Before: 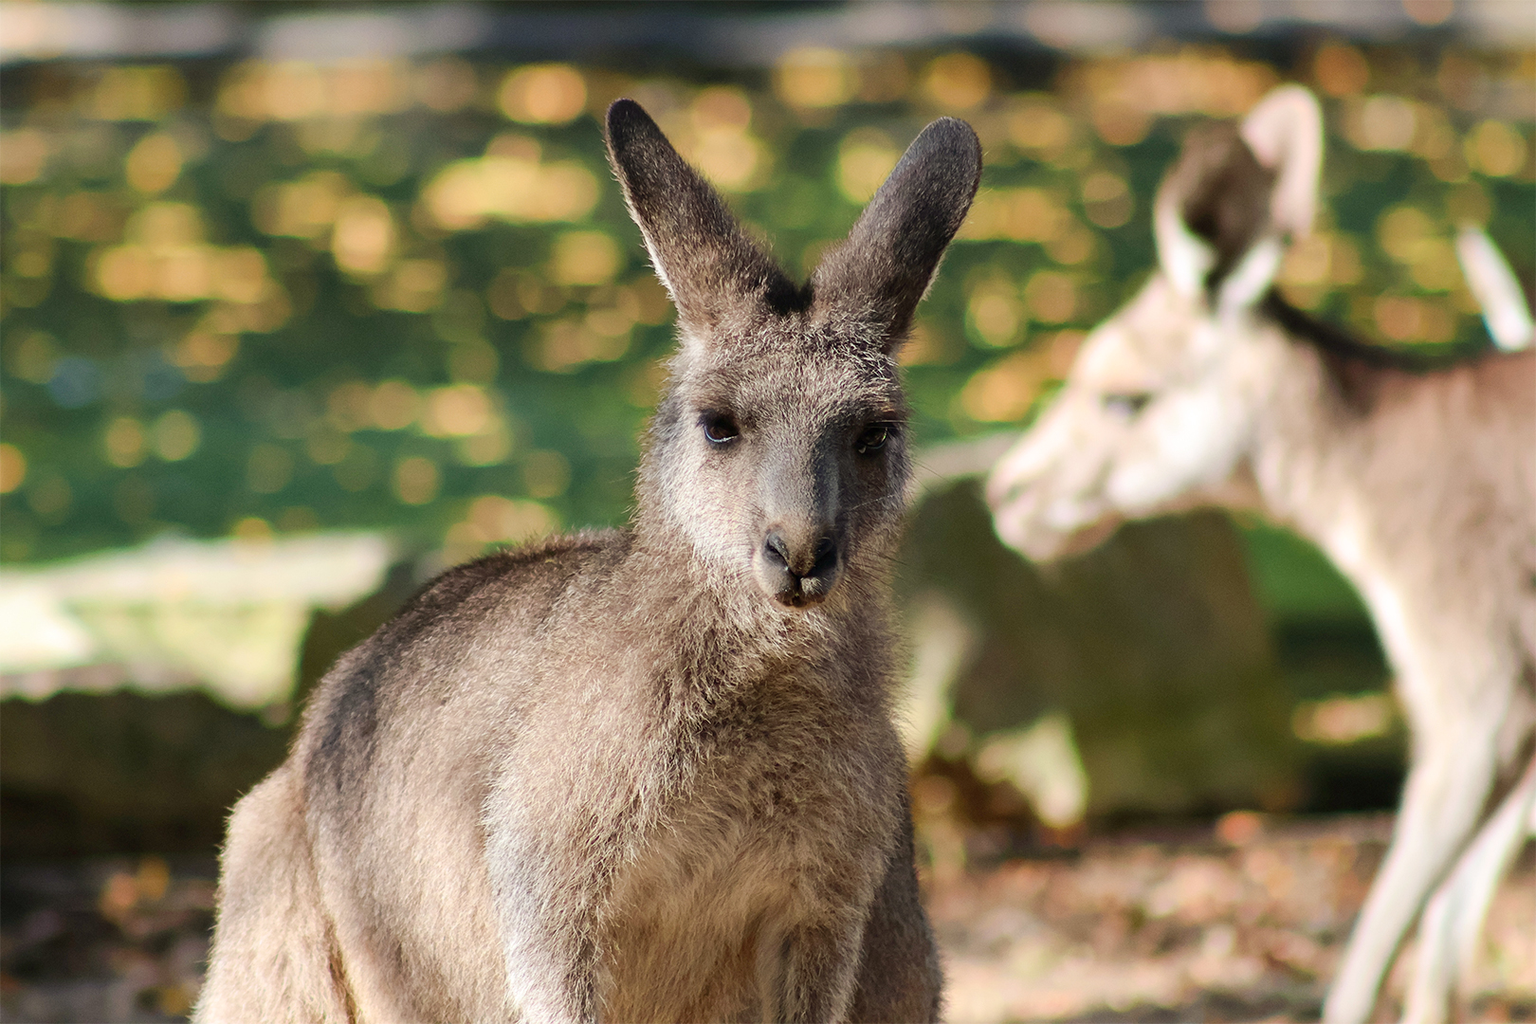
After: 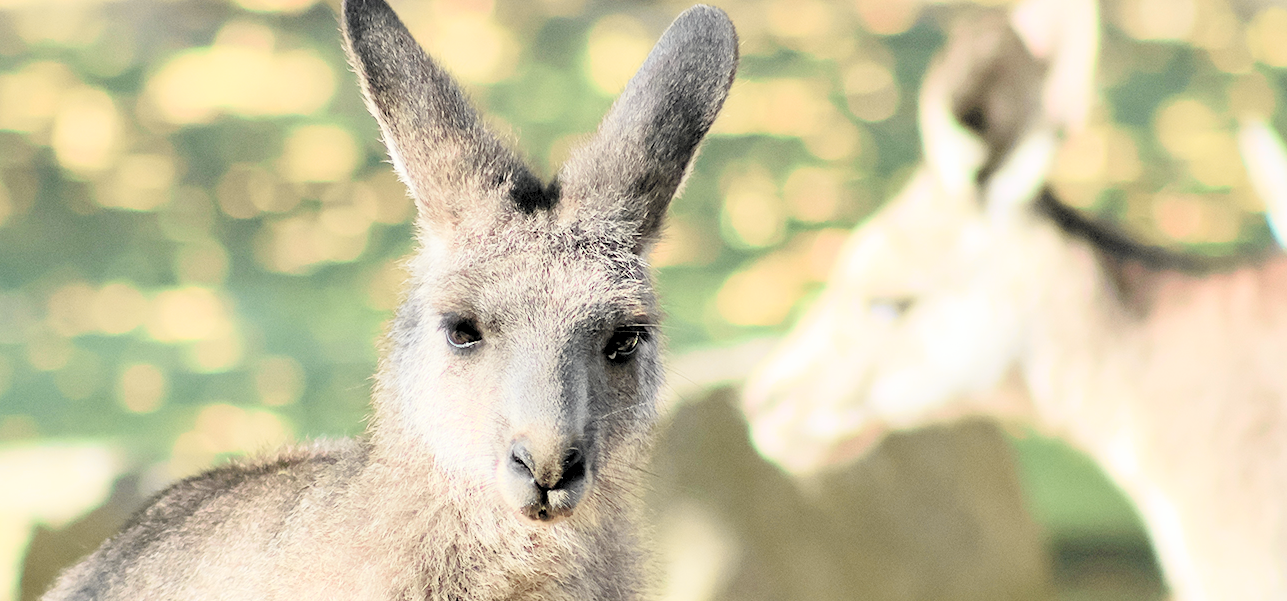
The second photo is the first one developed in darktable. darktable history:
levels: levels [0.072, 0.414, 0.976]
crop: left 18.38%, top 11.092%, right 2.134%, bottom 33.217%
tone curve: curves: ch0 [(0, 0) (0.131, 0.116) (0.316, 0.345) (0.501, 0.584) (0.629, 0.732) (0.812, 0.888) (1, 0.974)]; ch1 [(0, 0) (0.366, 0.367) (0.475, 0.462) (0.494, 0.496) (0.504, 0.499) (0.553, 0.584) (1, 1)]; ch2 [(0, 0) (0.333, 0.346) (0.375, 0.375) (0.424, 0.43) (0.476, 0.492) (0.502, 0.502) (0.533, 0.556) (0.566, 0.599) (0.614, 0.653) (1, 1)], color space Lab, independent channels, preserve colors none
contrast brightness saturation: brightness 0.18, saturation -0.5
